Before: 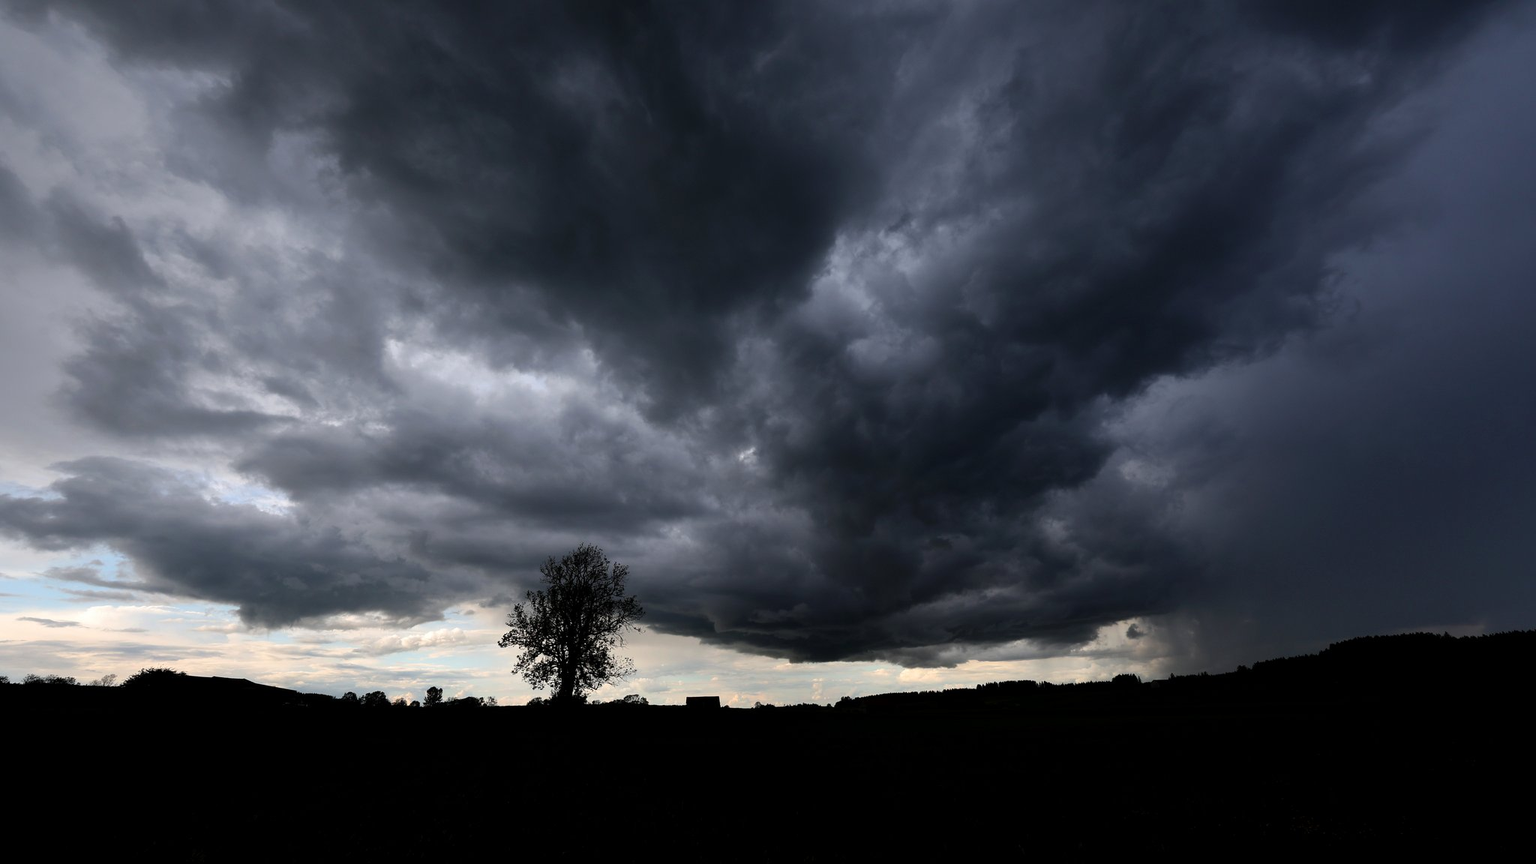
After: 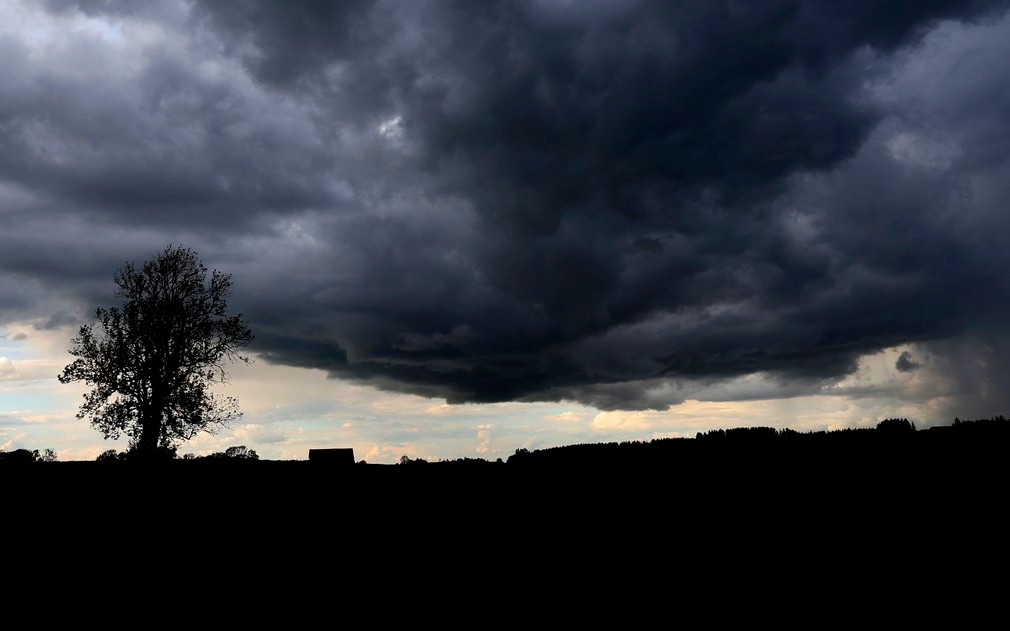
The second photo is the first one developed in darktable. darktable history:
crop: left 29.609%, top 41.699%, right 21.072%, bottom 3.508%
color balance rgb: global offset › luminance -0.282%, global offset › hue 258.29°, perceptual saturation grading › global saturation 30.333%, global vibrance 20%
